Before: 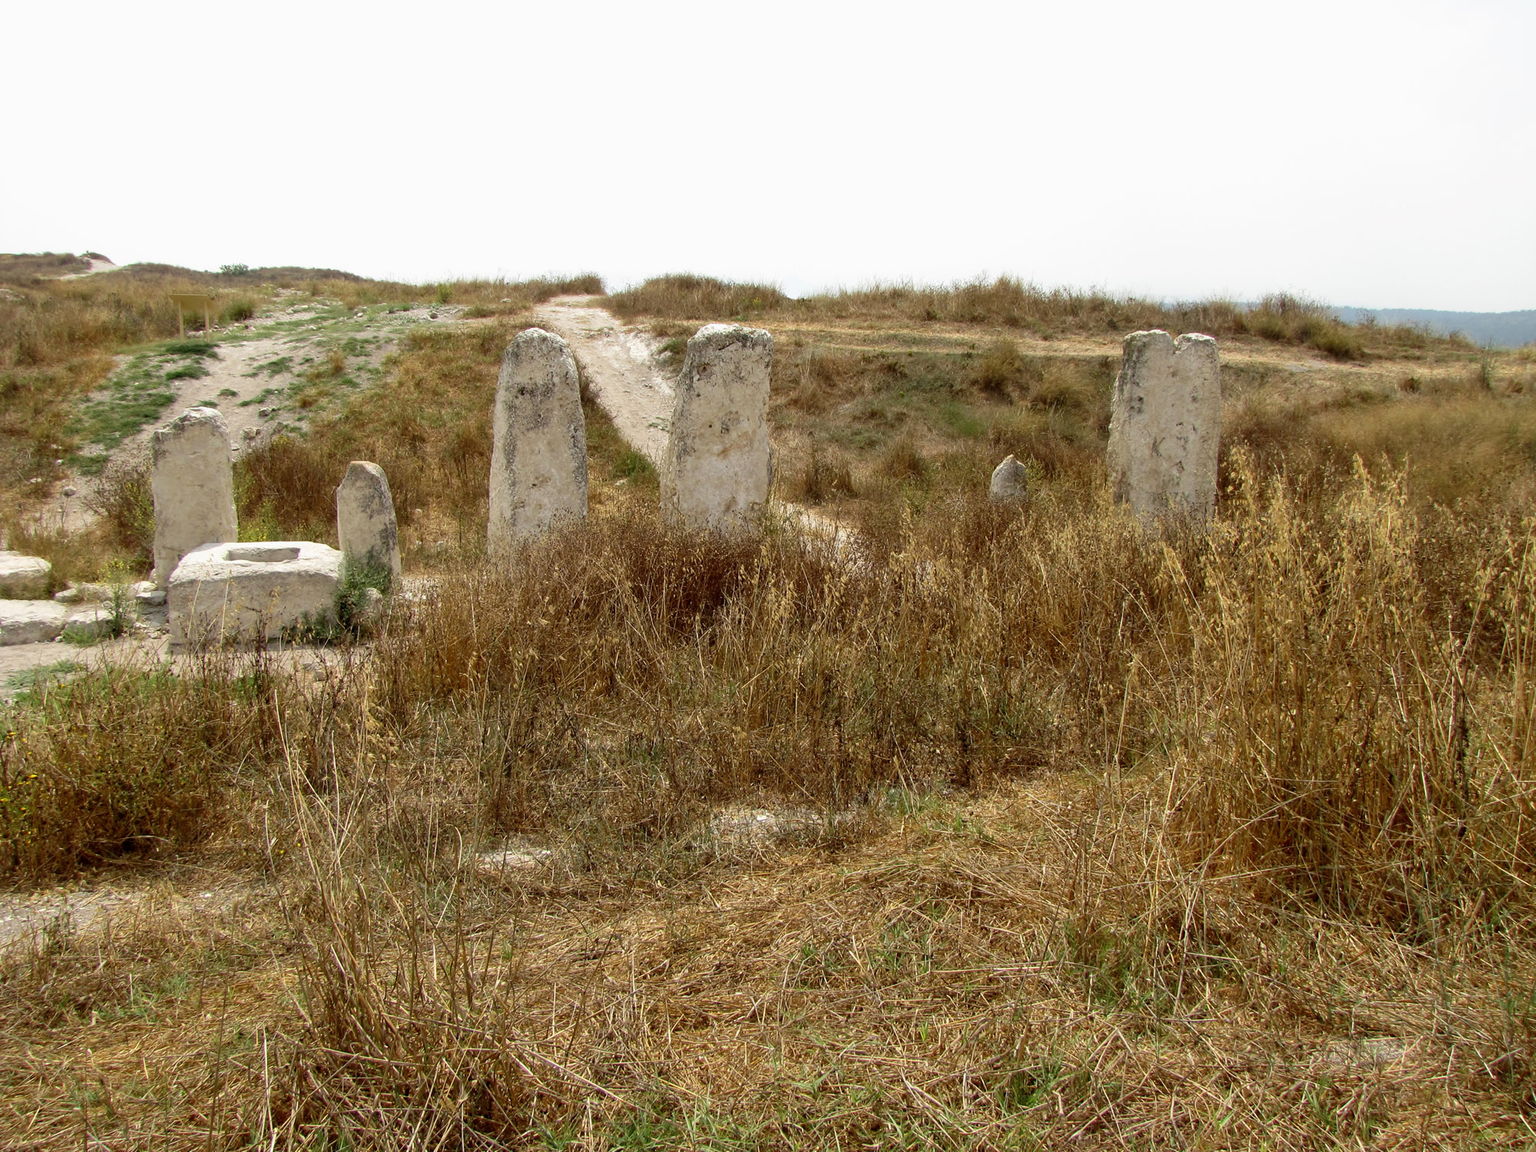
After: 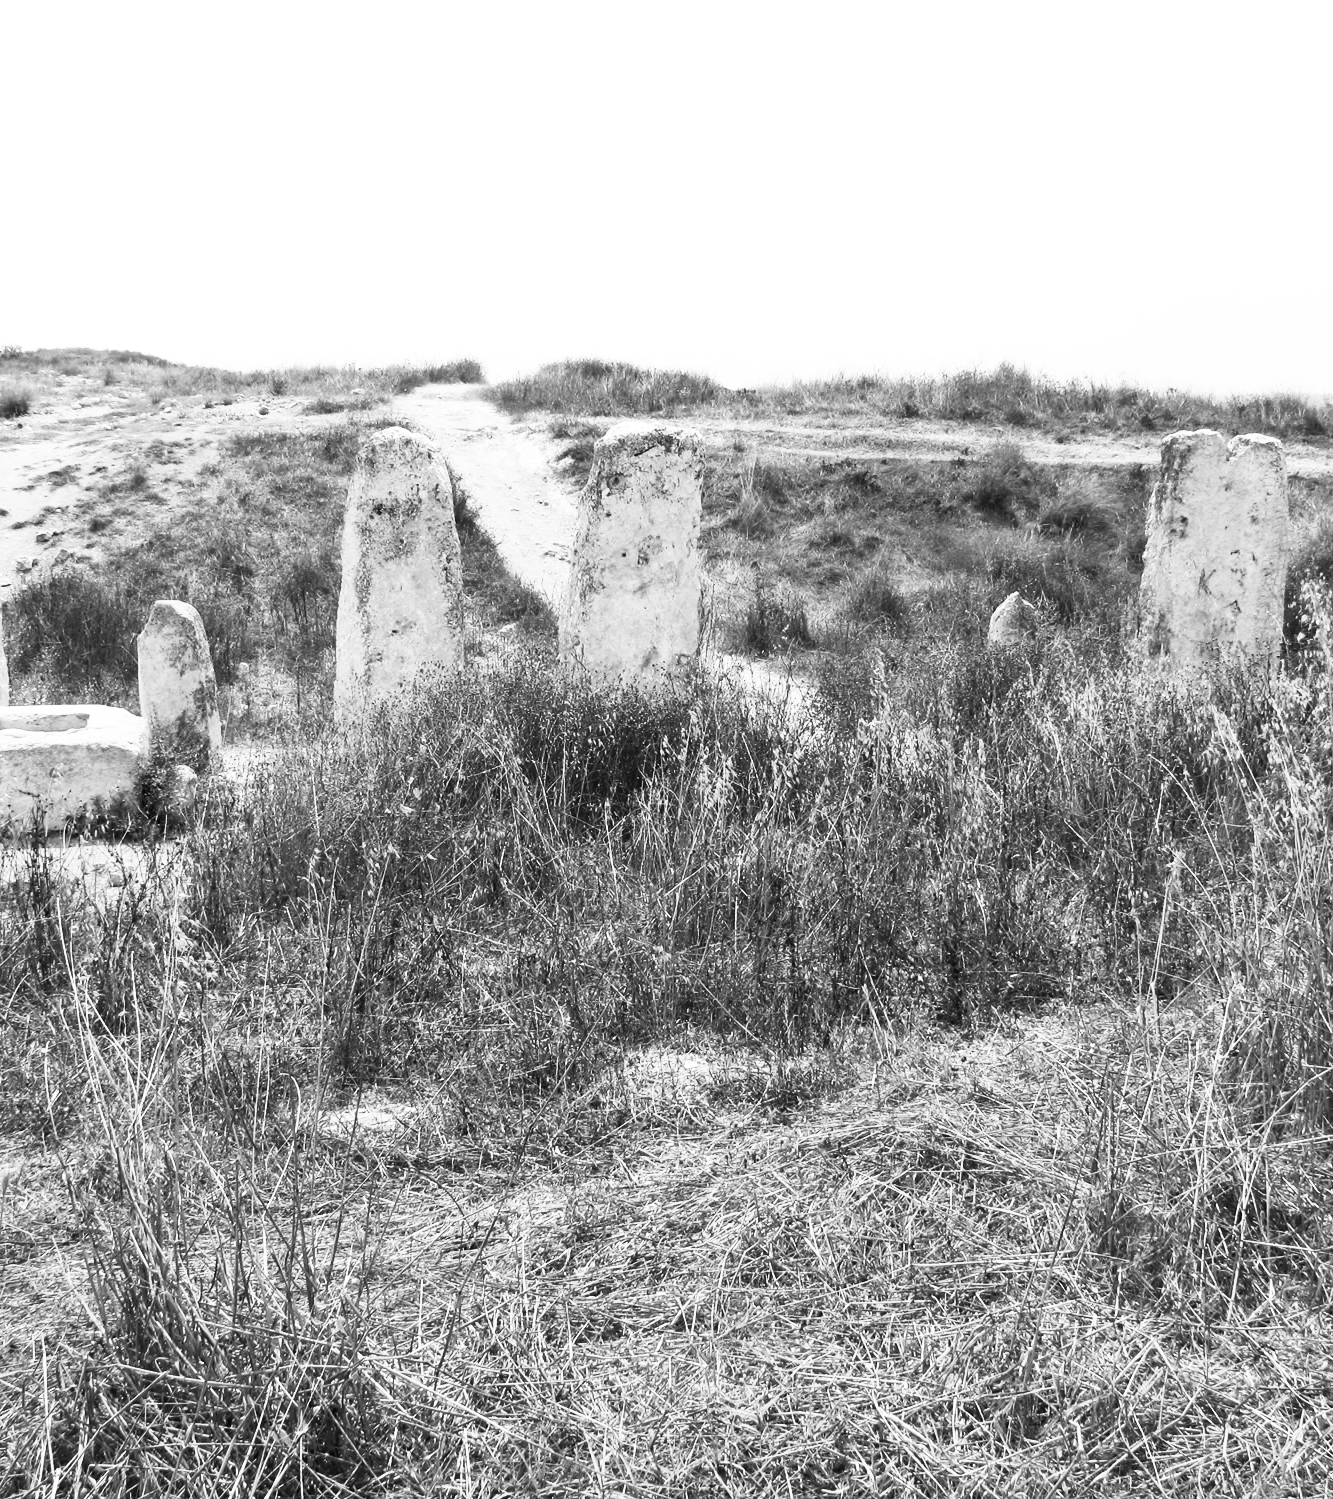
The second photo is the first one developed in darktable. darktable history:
contrast brightness saturation: contrast 0.53, brightness 0.47, saturation -1
crop and rotate: left 15.055%, right 18.278%
